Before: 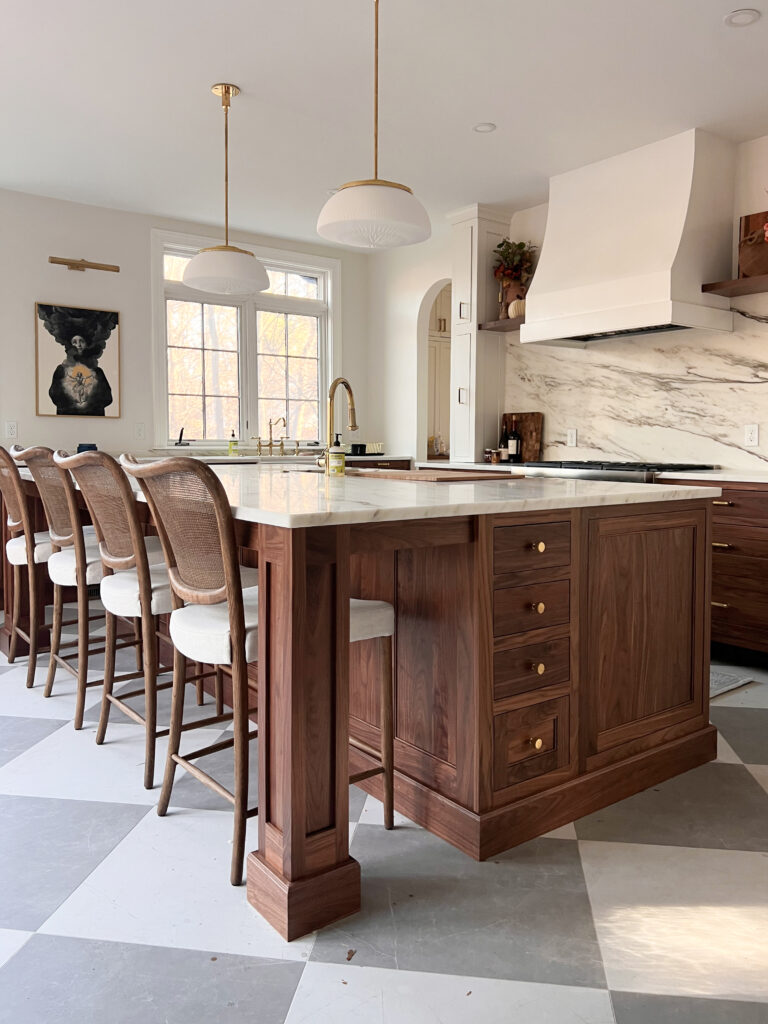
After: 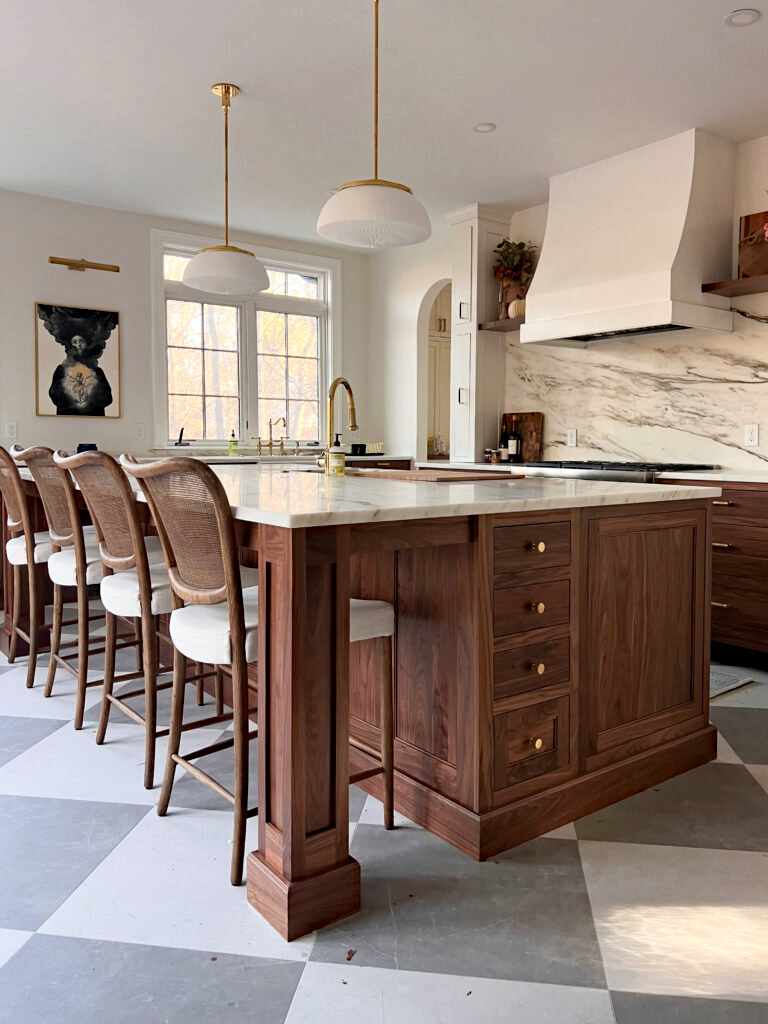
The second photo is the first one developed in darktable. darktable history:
haze removal: strength 0.278, distance 0.246, compatibility mode true, adaptive false
